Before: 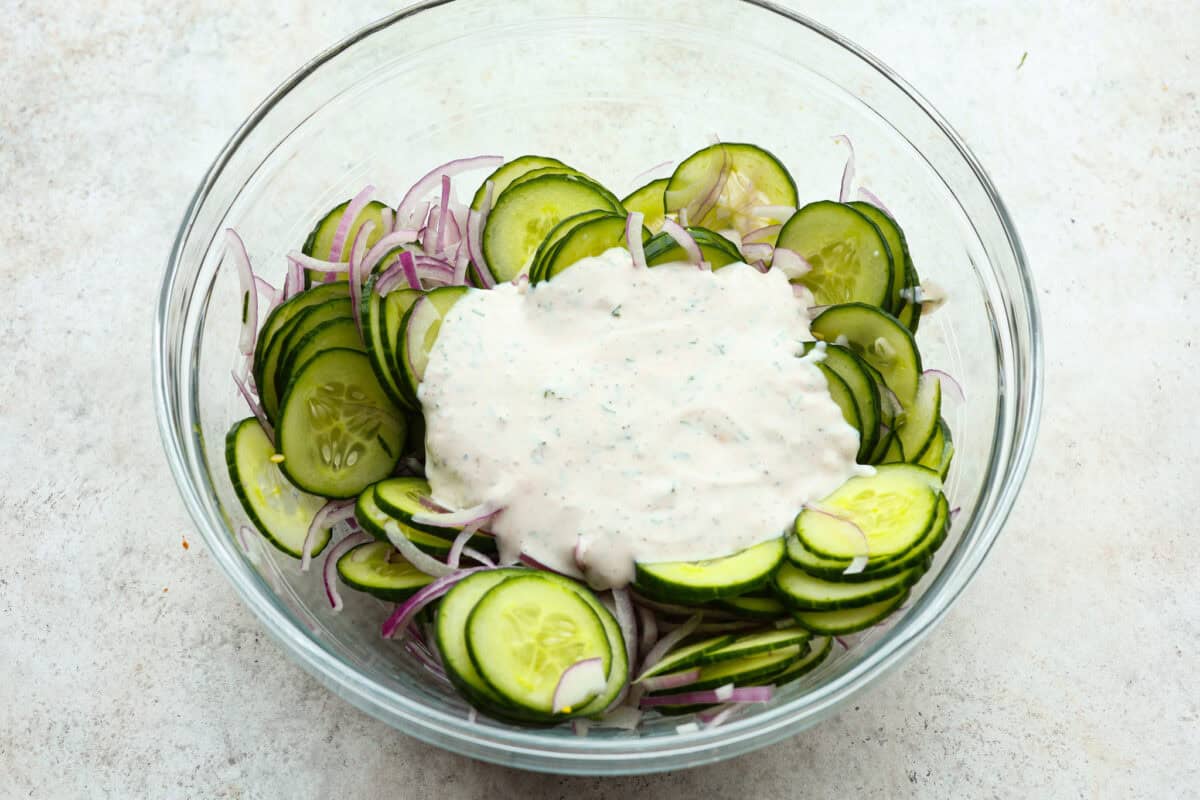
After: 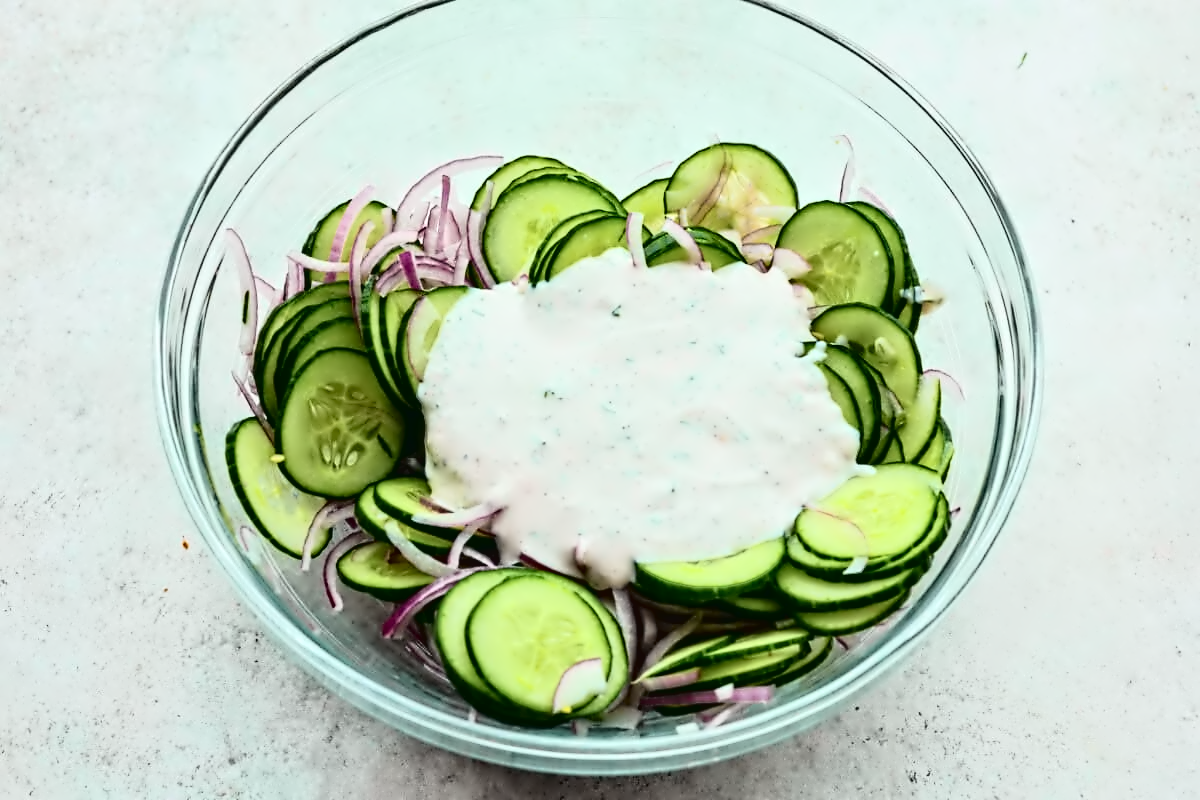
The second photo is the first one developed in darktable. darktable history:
tone curve: curves: ch0 [(0, 0.029) (0.099, 0.082) (0.264, 0.253) (0.447, 0.481) (0.678, 0.721) (0.828, 0.857) (0.992, 0.94)]; ch1 [(0, 0) (0.311, 0.266) (0.411, 0.374) (0.481, 0.458) (0.501, 0.499) (0.514, 0.512) (0.575, 0.577) (0.643, 0.648) (0.682, 0.674) (0.802, 0.812) (1, 1)]; ch2 [(0, 0) (0.259, 0.207) (0.323, 0.311) (0.376, 0.353) (0.463, 0.456) (0.498, 0.498) (0.524, 0.512) (0.574, 0.582) (0.648, 0.653) (0.768, 0.728) (1, 1)], color space Lab, independent channels, preserve colors none
contrast equalizer: octaves 7, y [[0.5, 0.542, 0.583, 0.625, 0.667, 0.708], [0.5 ×6], [0.5 ×6], [0, 0.033, 0.067, 0.1, 0.133, 0.167], [0, 0.05, 0.1, 0.15, 0.2, 0.25]]
exposure: black level correction 0.001, exposure 0.191 EV, compensate highlight preservation false
